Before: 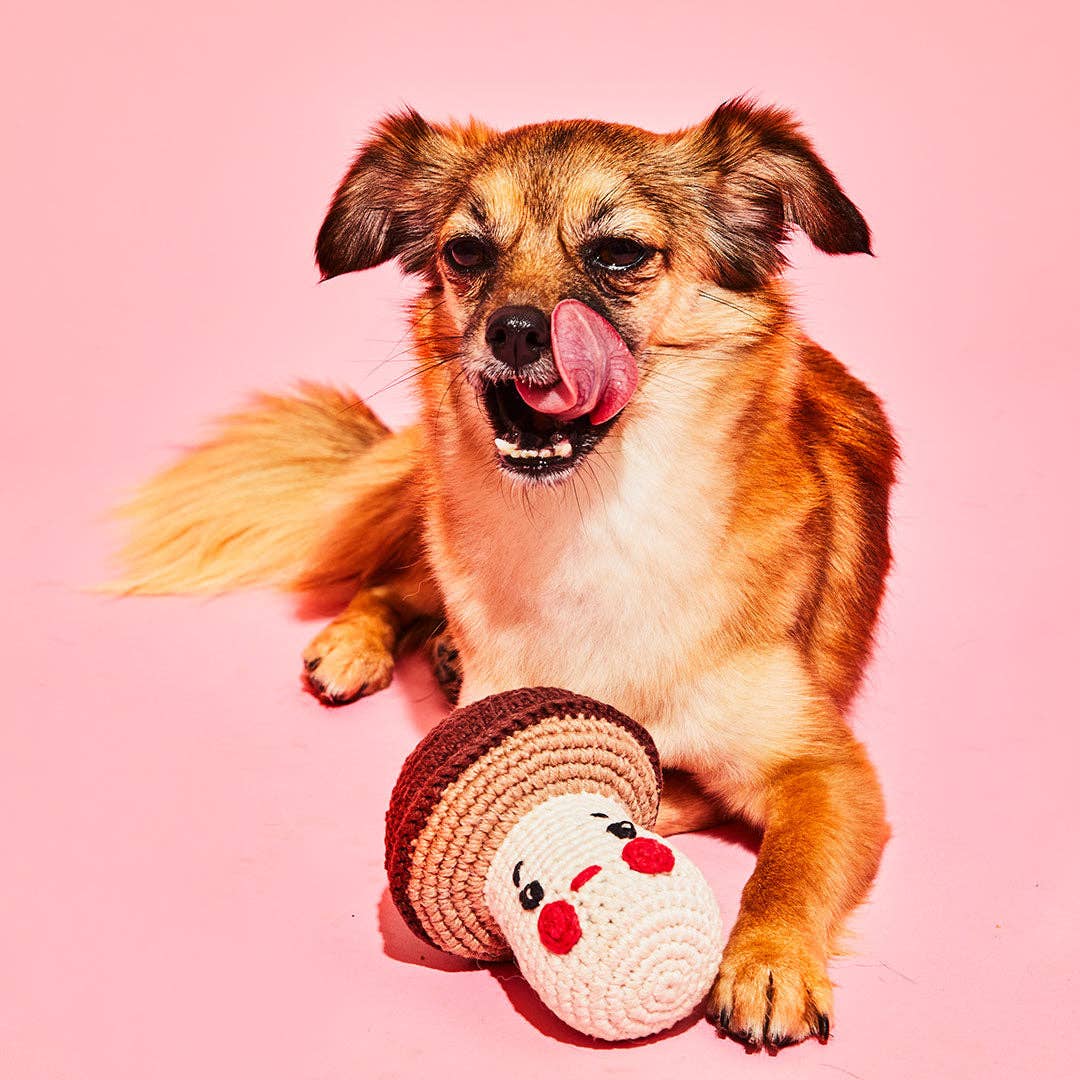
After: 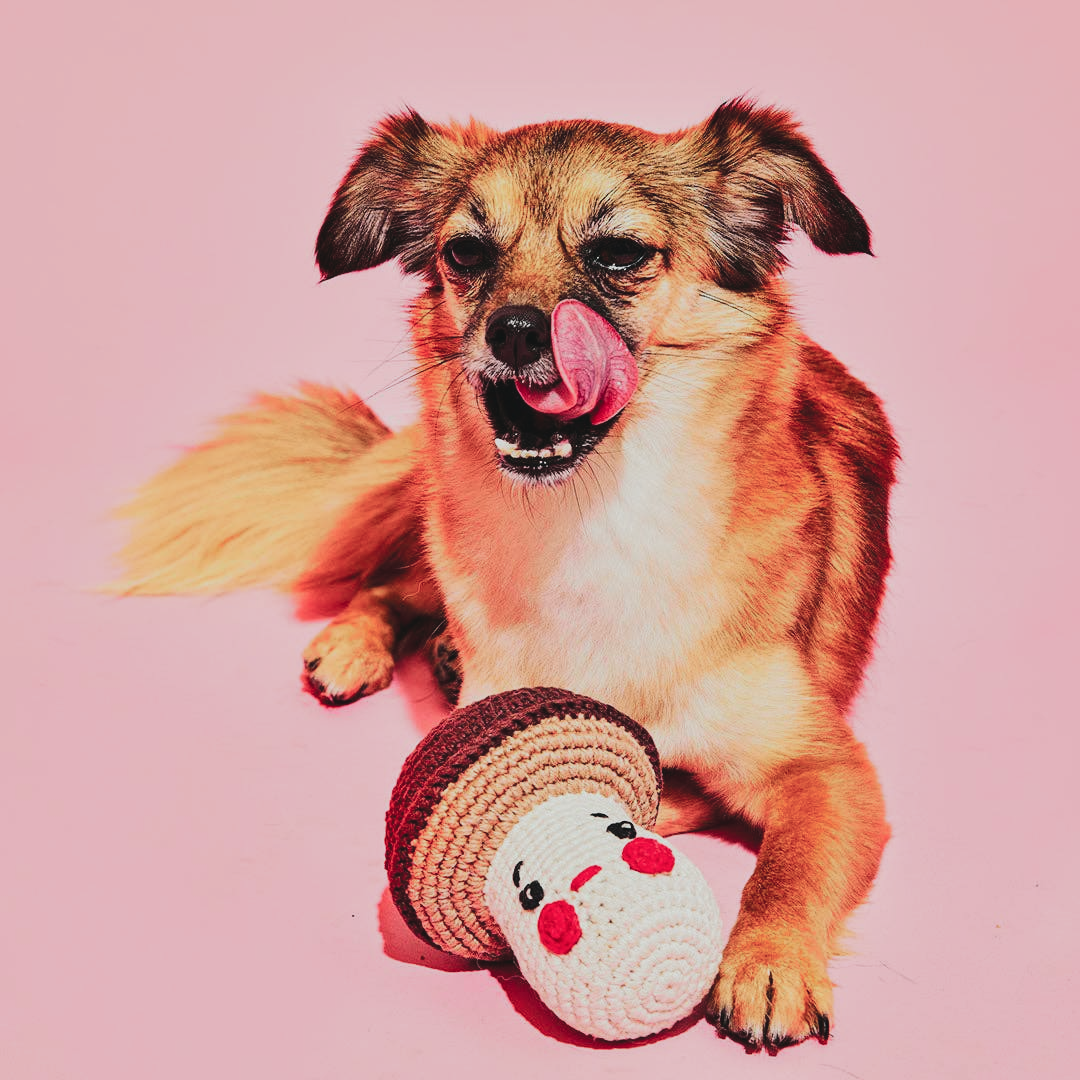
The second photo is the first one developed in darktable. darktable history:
exposure: black level correction -0.015, exposure -0.5 EV, compensate highlight preservation false
tone curve: curves: ch0 [(0, 0) (0.081, 0.044) (0.185, 0.145) (0.283, 0.273) (0.405, 0.449) (0.495, 0.554) (0.686, 0.743) (0.826, 0.853) (0.978, 0.988)]; ch1 [(0, 0) (0.147, 0.166) (0.321, 0.362) (0.371, 0.402) (0.423, 0.426) (0.479, 0.472) (0.505, 0.497) (0.521, 0.506) (0.551, 0.546) (0.586, 0.571) (0.625, 0.638) (0.68, 0.715) (1, 1)]; ch2 [(0, 0) (0.346, 0.378) (0.404, 0.427) (0.502, 0.498) (0.531, 0.517) (0.547, 0.526) (0.582, 0.571) (0.629, 0.626) (0.717, 0.678) (1, 1)], color space Lab, independent channels, preserve colors none
